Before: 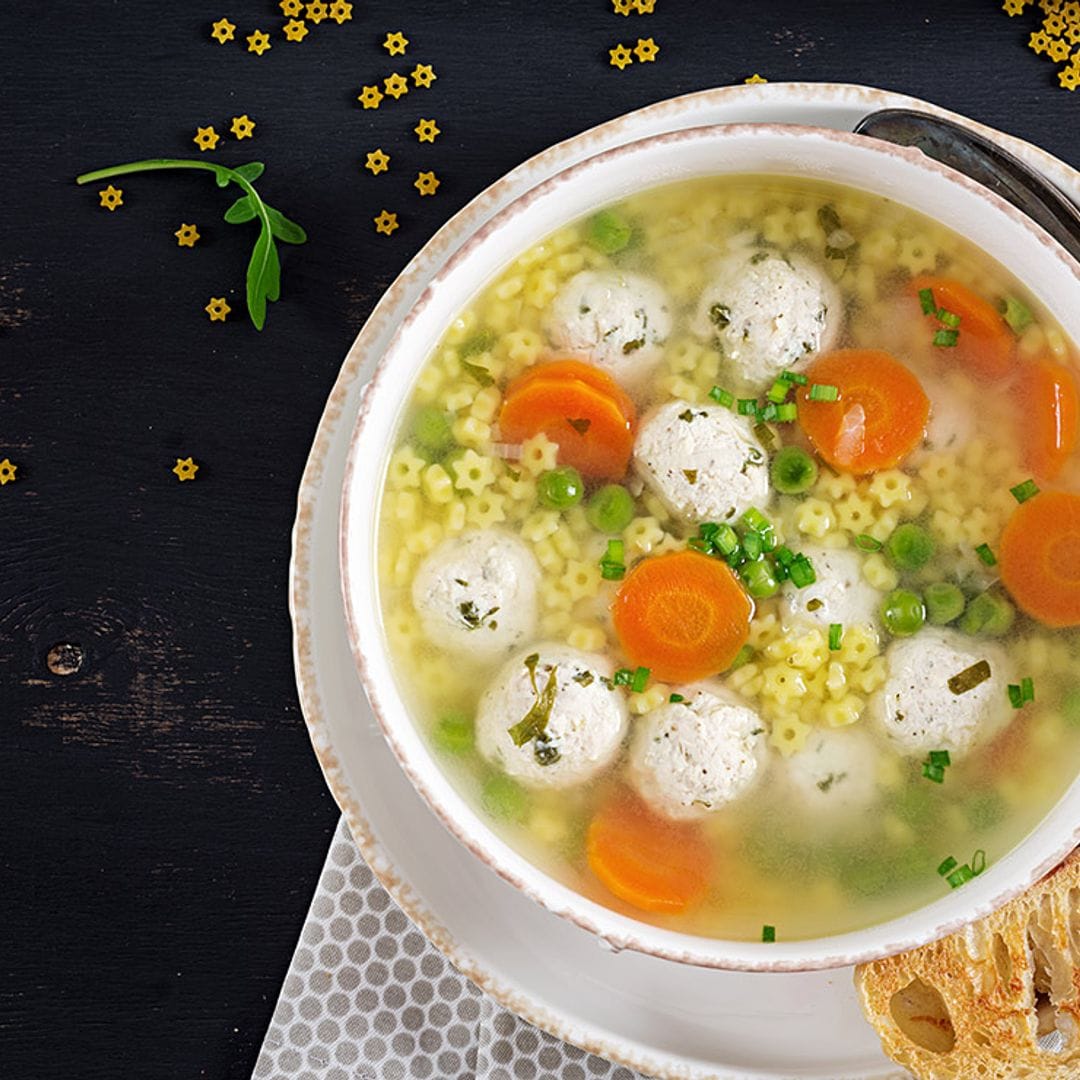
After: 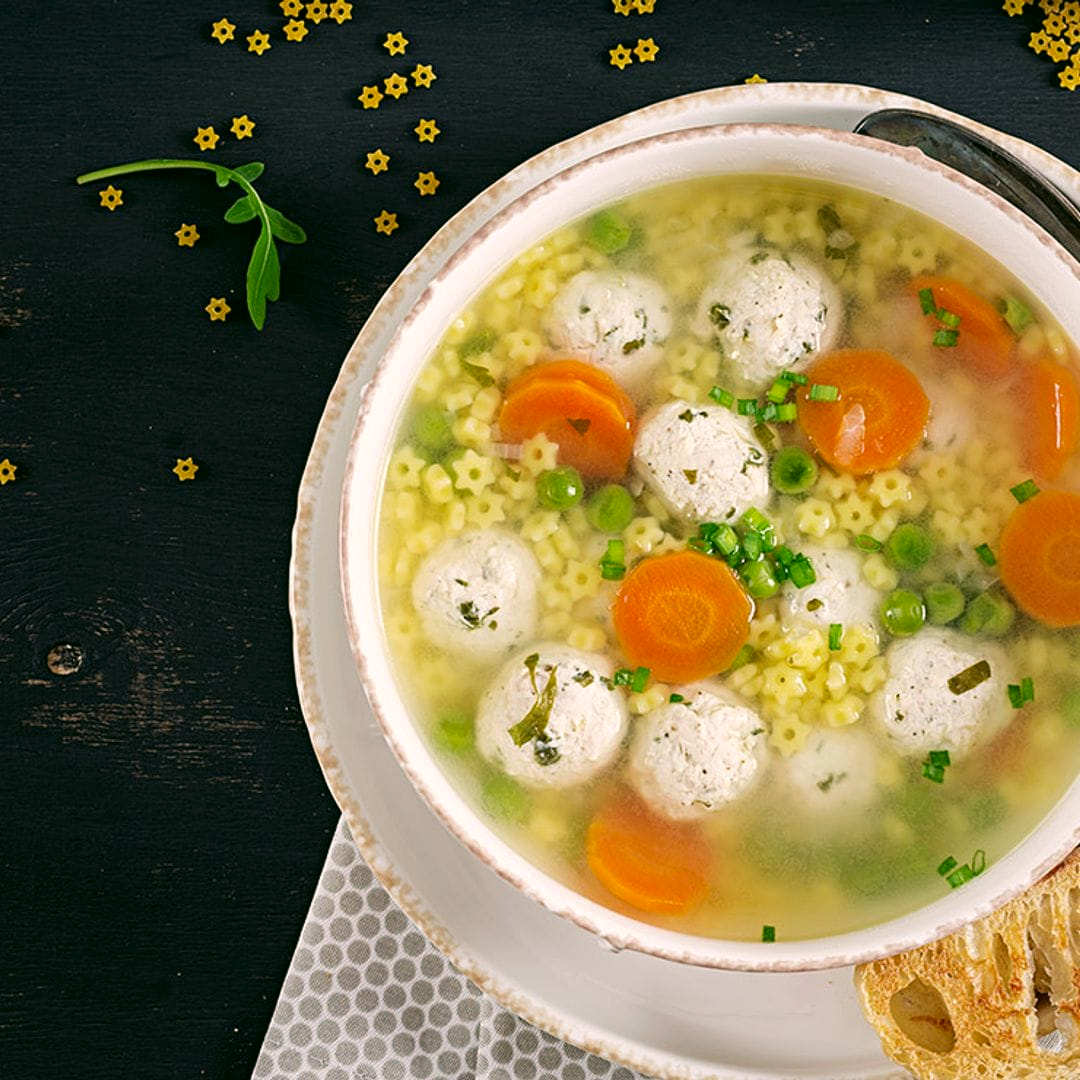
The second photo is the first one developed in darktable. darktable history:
color correction: highlights a* 4.55, highlights b* 4.95, shadows a* -7.73, shadows b* 4.66
